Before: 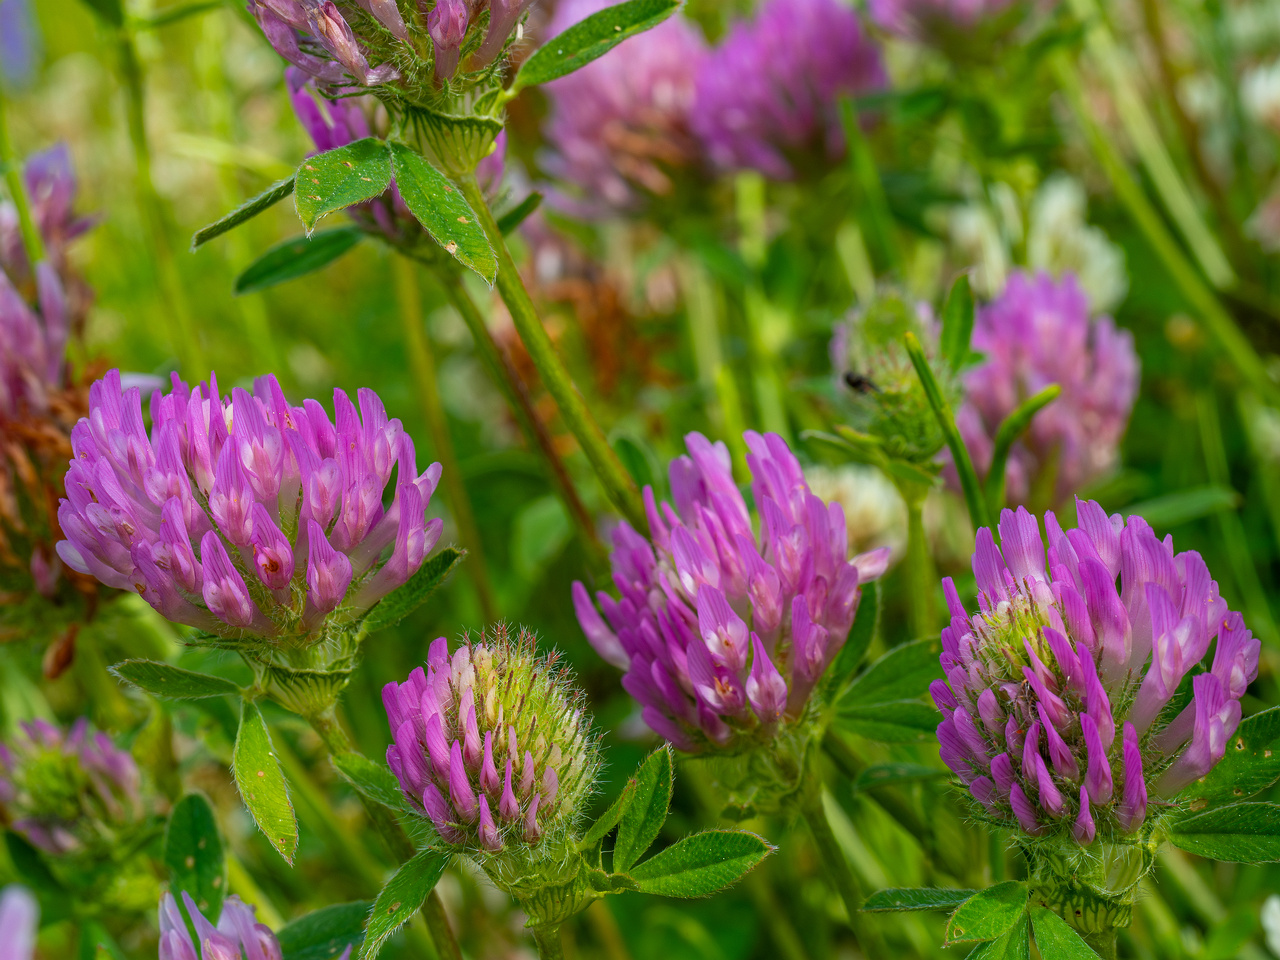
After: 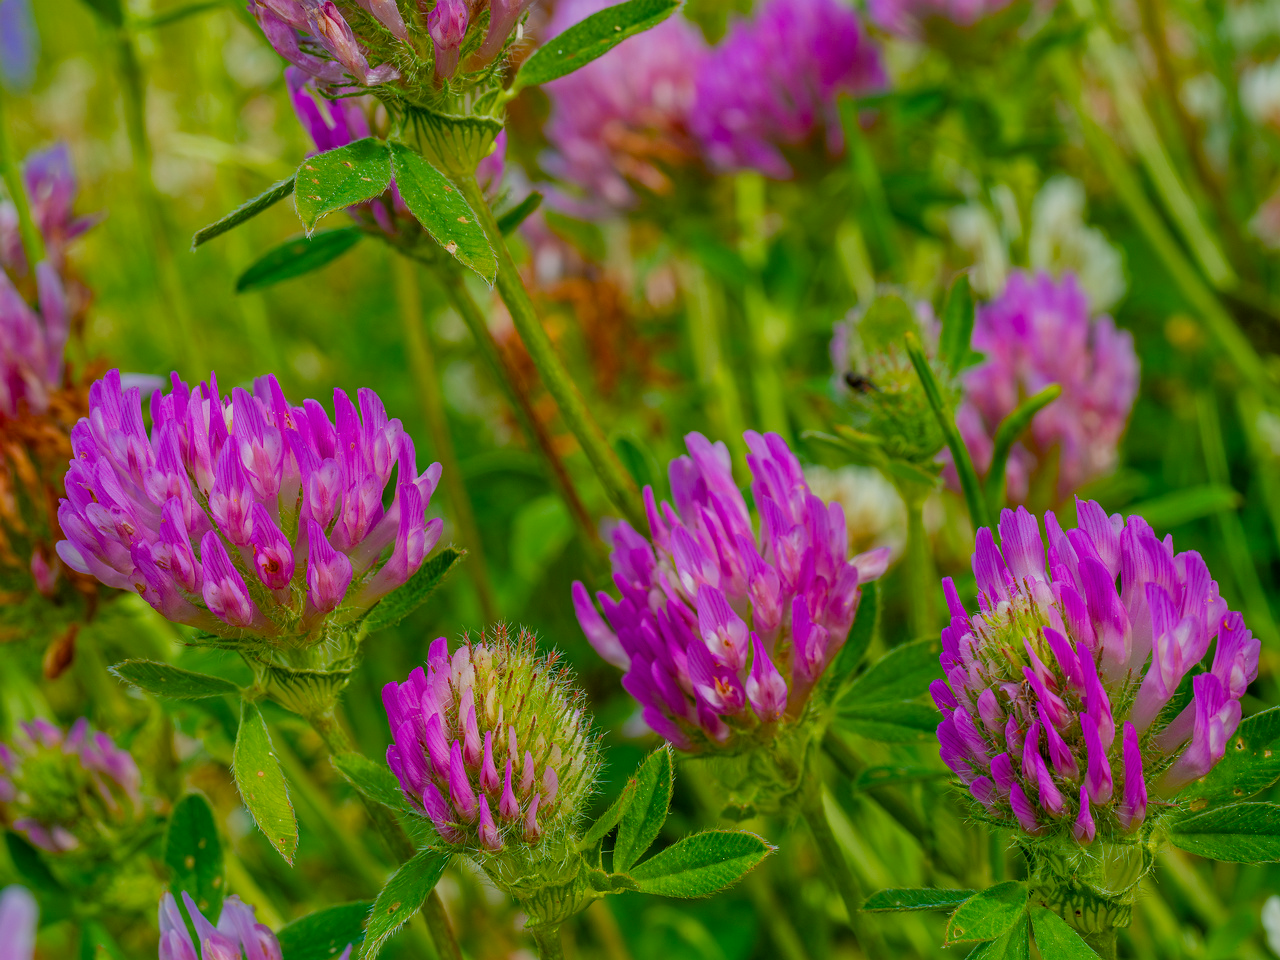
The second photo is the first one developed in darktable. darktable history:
color balance rgb: perceptual saturation grading › global saturation 20%, perceptual saturation grading › highlights -25%, perceptual saturation grading › shadows 50%
shadows and highlights: soften with gaussian
tone equalizer: -8 EV 0.25 EV, -7 EV 0.417 EV, -6 EV 0.417 EV, -5 EV 0.25 EV, -3 EV -0.25 EV, -2 EV -0.417 EV, -1 EV -0.417 EV, +0 EV -0.25 EV, edges refinement/feathering 500, mask exposure compensation -1.57 EV, preserve details guided filter
